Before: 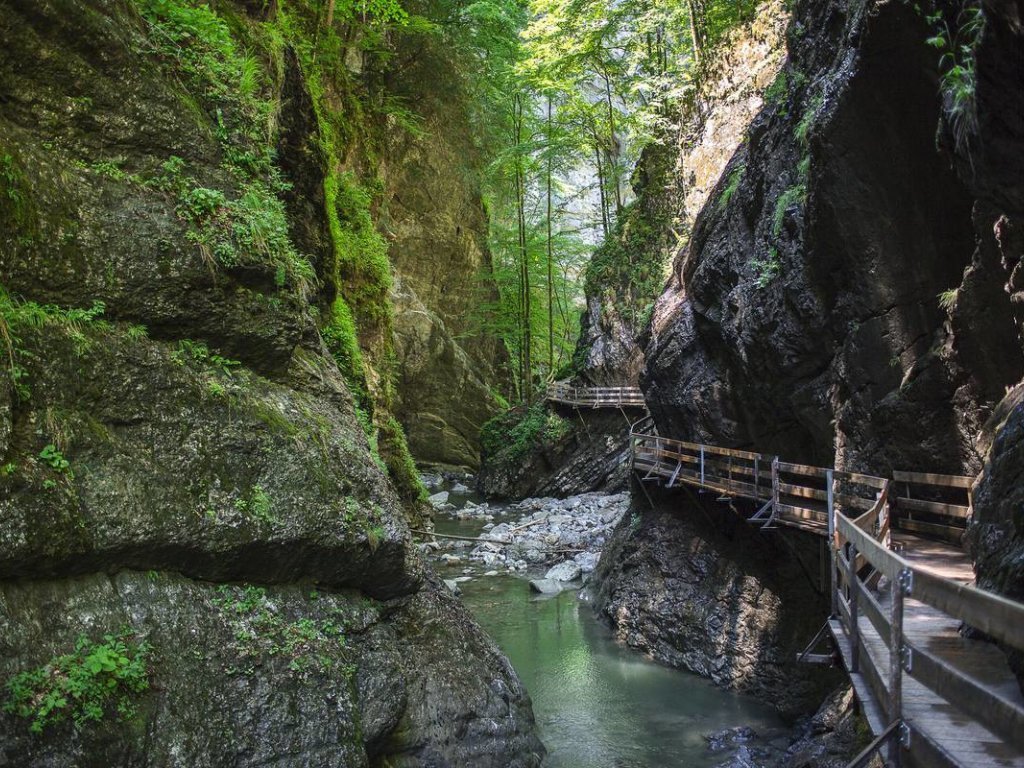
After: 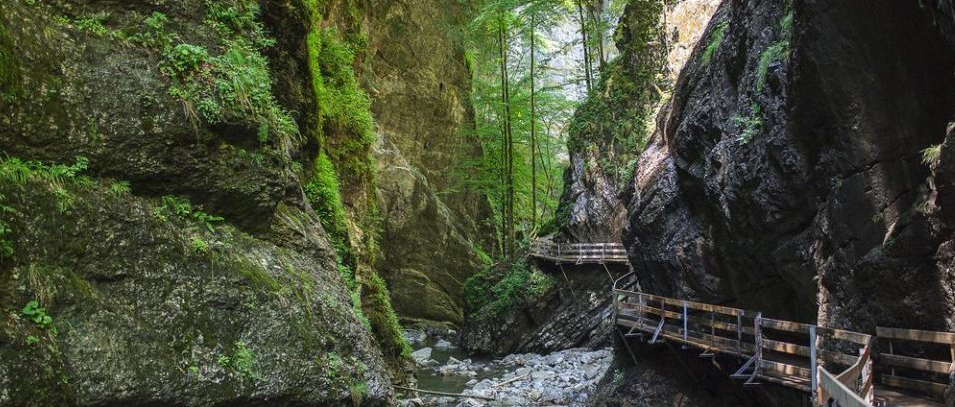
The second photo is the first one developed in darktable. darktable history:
crop: left 1.745%, top 18.864%, right 4.981%, bottom 28.092%
